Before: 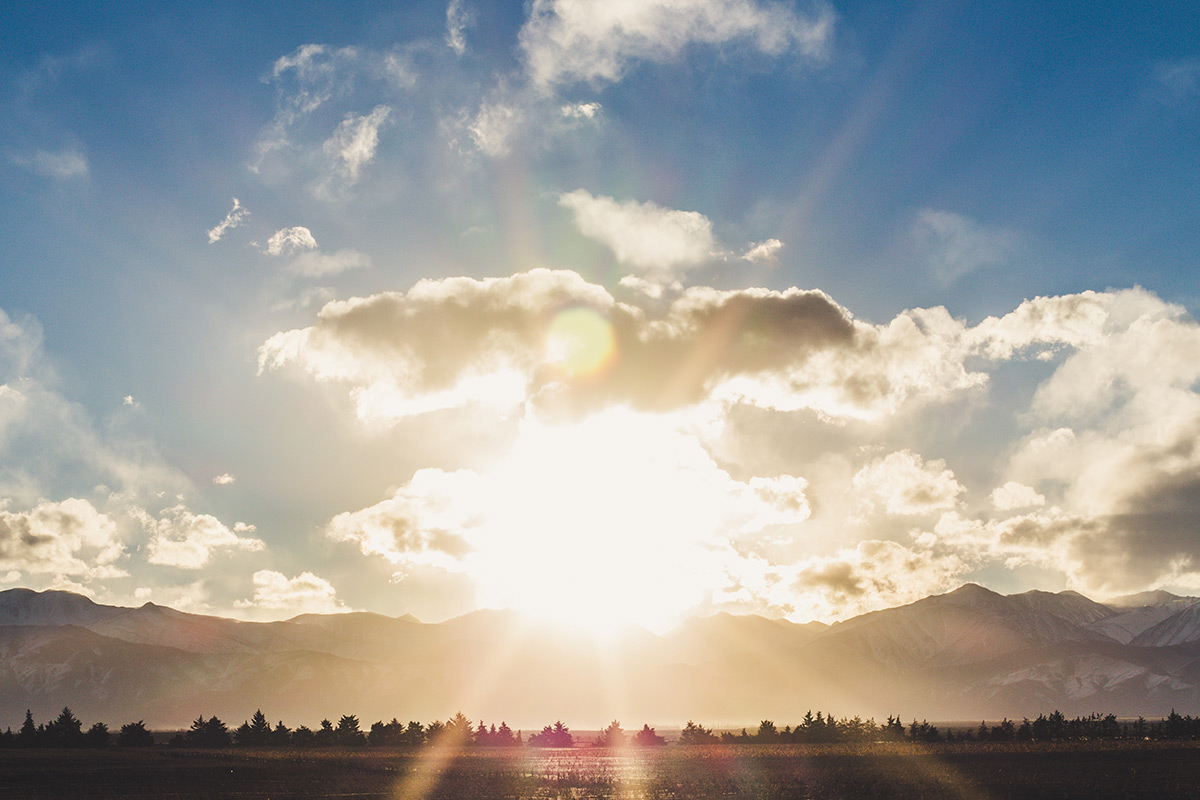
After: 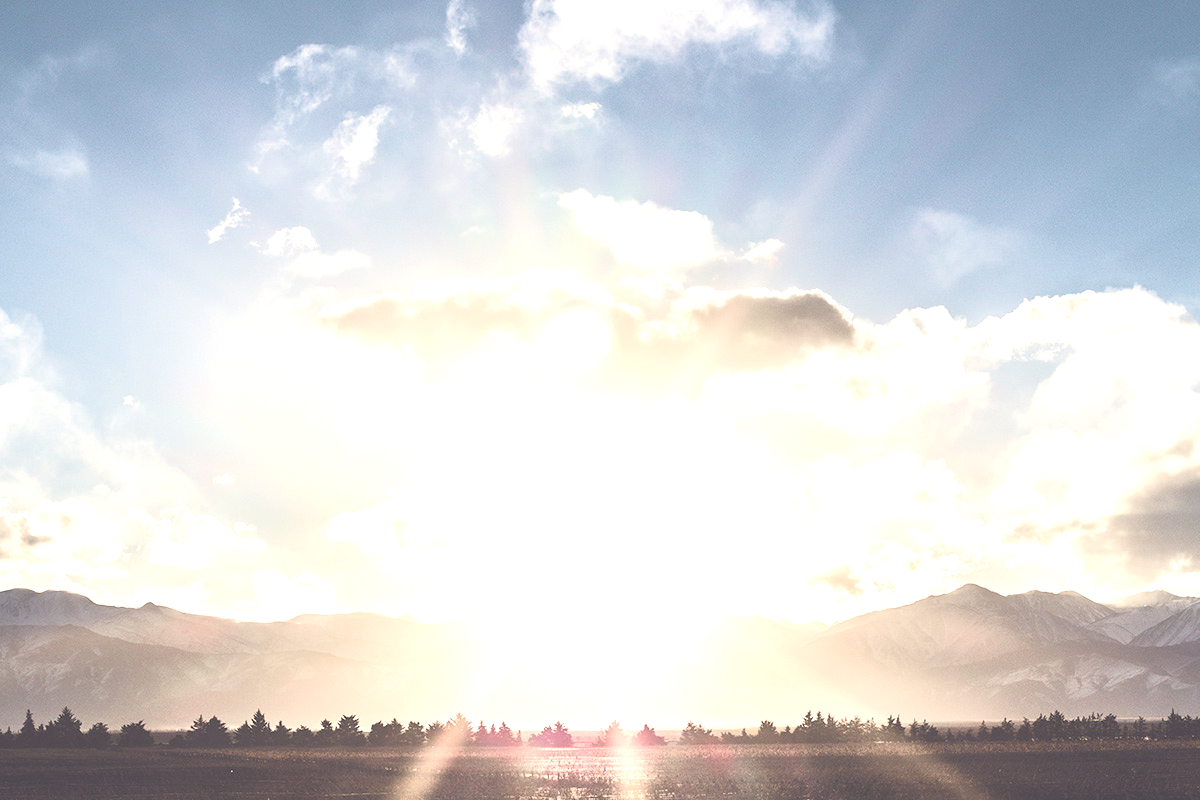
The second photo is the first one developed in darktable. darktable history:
exposure: black level correction 0.001, exposure 1.05 EV, compensate exposure bias true, compensate highlight preservation false
color balance rgb: shadows lift › chroma 9.92%, shadows lift › hue 45.12°, power › luminance 3.26%, power › hue 231.93°, global offset › luminance 0.4%, global offset › chroma 0.21%, global offset › hue 255.02°
contrast brightness saturation: brightness 0.18, saturation -0.5
tone curve: curves: ch0 [(0, 0.024) (0.119, 0.146) (0.474, 0.464) (0.718, 0.721) (0.817, 0.839) (1, 0.998)]; ch1 [(0, 0) (0.377, 0.416) (0.439, 0.451) (0.477, 0.477) (0.501, 0.504) (0.538, 0.544) (0.58, 0.602) (0.664, 0.676) (0.783, 0.804) (1, 1)]; ch2 [(0, 0) (0.38, 0.405) (0.463, 0.456) (0.498, 0.497) (0.524, 0.535) (0.578, 0.576) (0.648, 0.665) (1, 1)], color space Lab, independent channels, preserve colors none
